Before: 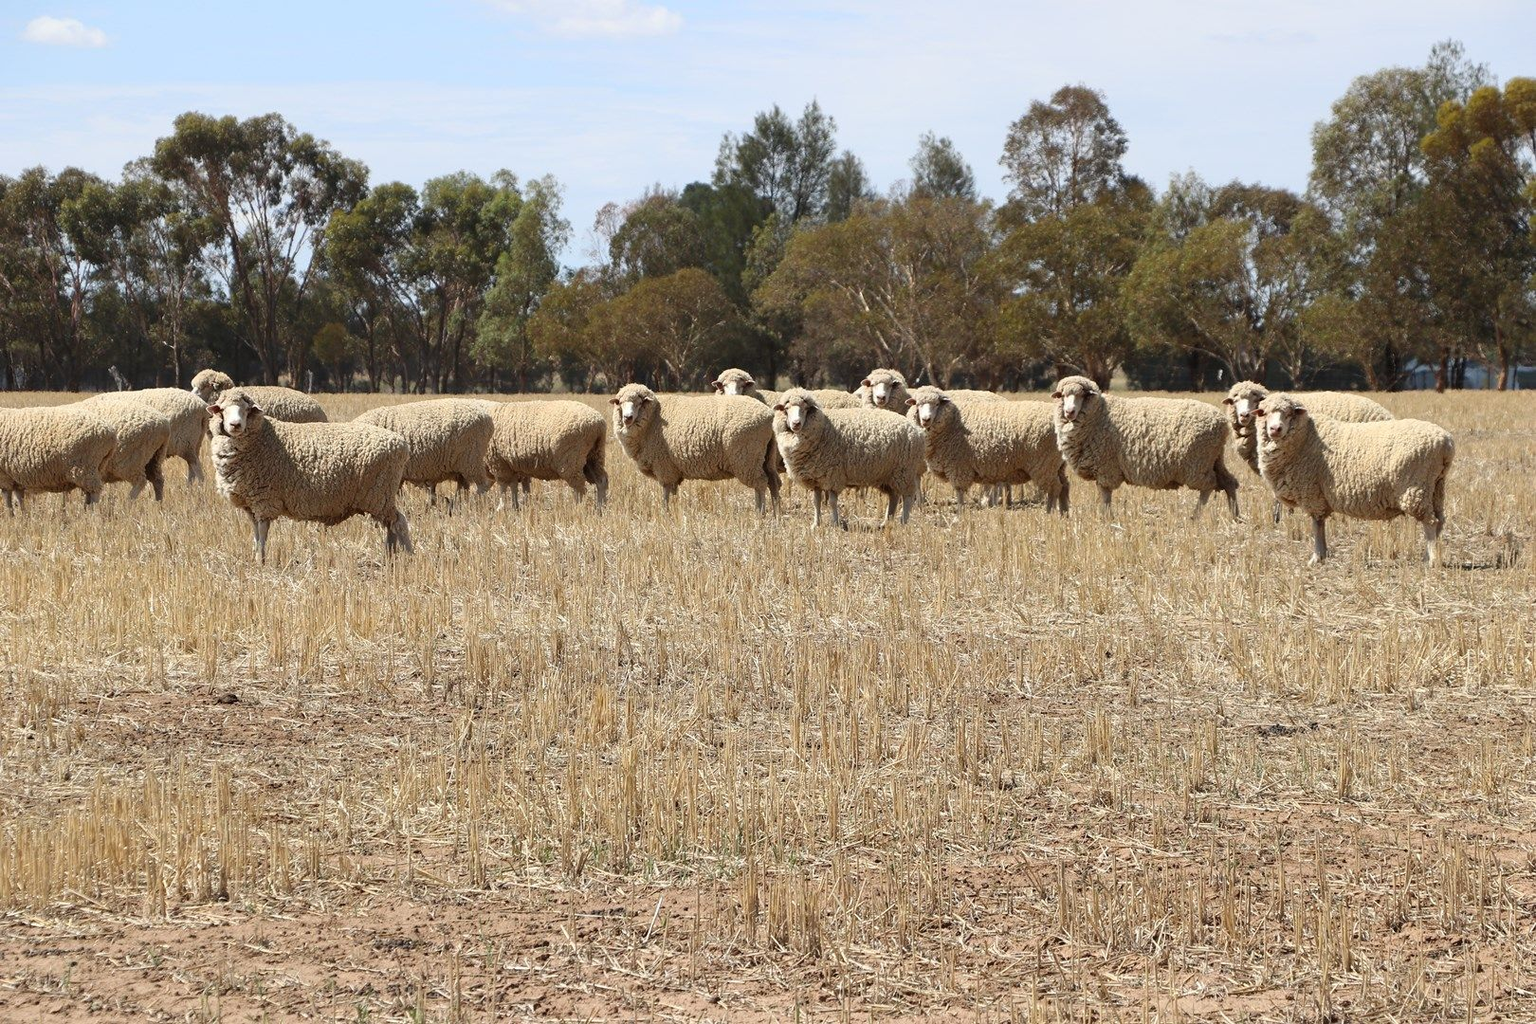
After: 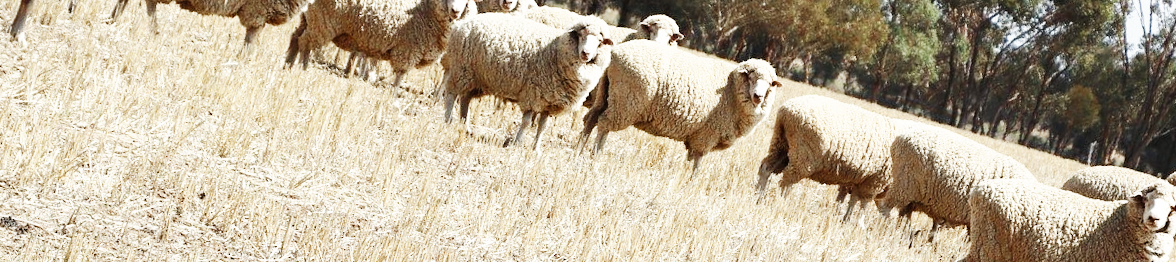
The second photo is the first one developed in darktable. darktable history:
white balance: red 0.978, blue 0.999
color zones: curves: ch0 [(0, 0.5) (0.125, 0.4) (0.25, 0.5) (0.375, 0.4) (0.5, 0.4) (0.625, 0.35) (0.75, 0.35) (0.875, 0.5)]; ch1 [(0, 0.35) (0.125, 0.45) (0.25, 0.35) (0.375, 0.35) (0.5, 0.35) (0.625, 0.35) (0.75, 0.45) (0.875, 0.35)]; ch2 [(0, 0.6) (0.125, 0.5) (0.25, 0.5) (0.375, 0.6) (0.5, 0.6) (0.625, 0.5) (0.75, 0.5) (0.875, 0.5)]
base curve: curves: ch0 [(0, 0) (0.007, 0.004) (0.027, 0.03) (0.046, 0.07) (0.207, 0.54) (0.442, 0.872) (0.673, 0.972) (1, 1)], preserve colors none
shadows and highlights: shadows 25, highlights -25
crop and rotate: angle 16.12°, top 30.835%, bottom 35.653%
